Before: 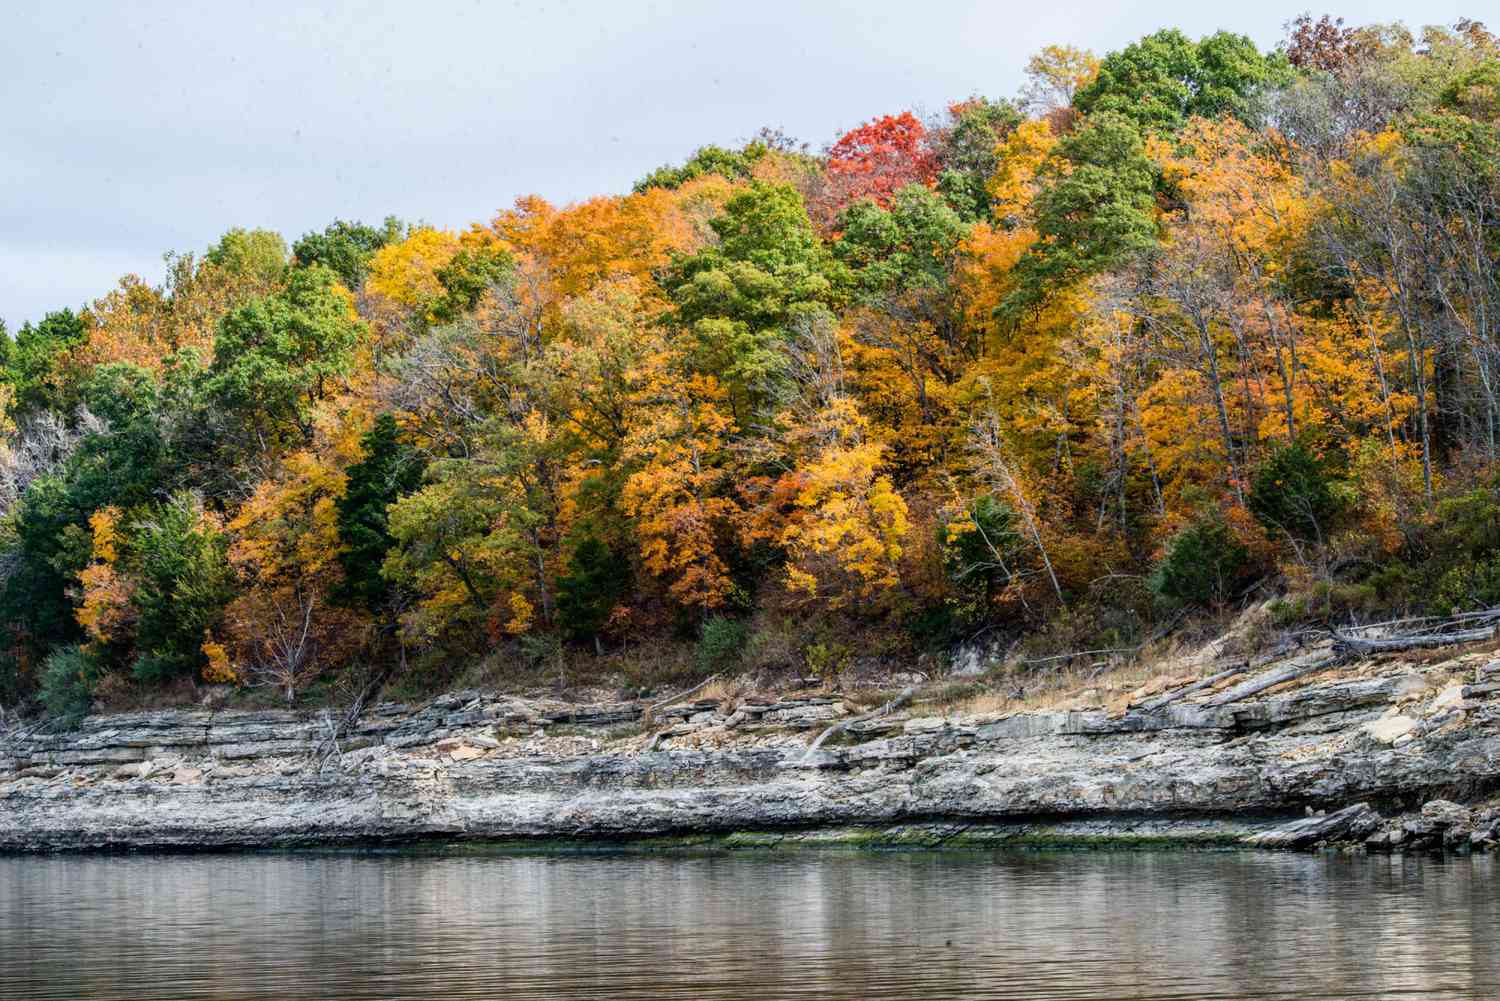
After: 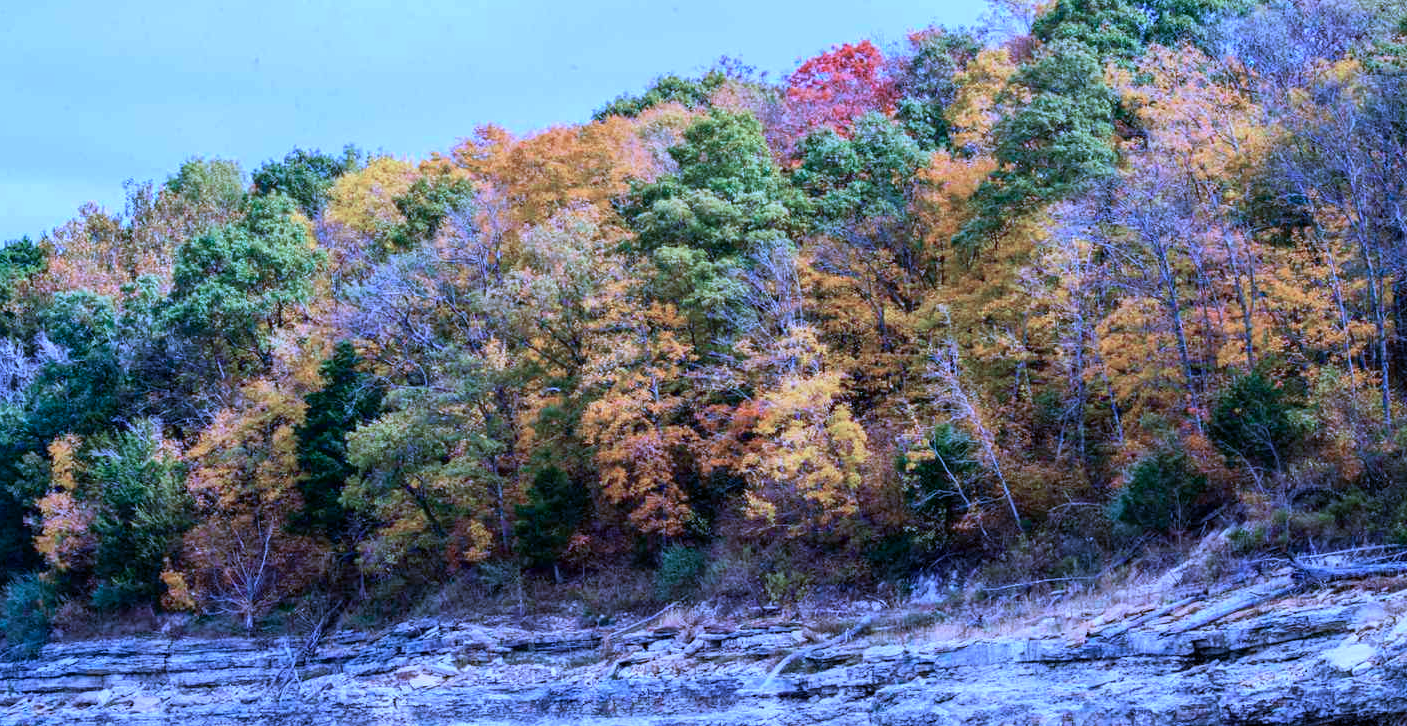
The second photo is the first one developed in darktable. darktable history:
crop: left 2.737%, top 7.287%, right 3.421%, bottom 20.179%
color calibration: output R [1.063, -0.012, -0.003, 0], output B [-0.079, 0.047, 1, 0], illuminant custom, x 0.46, y 0.43, temperature 2642.66 K
